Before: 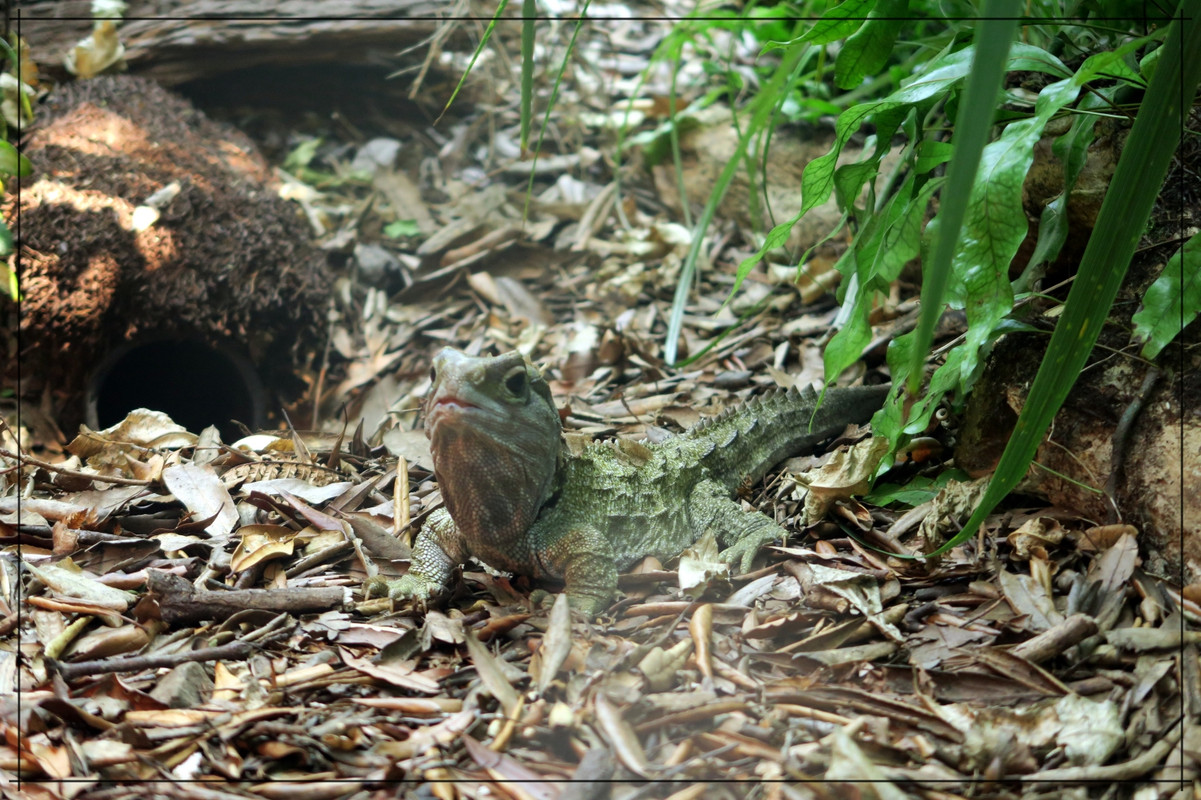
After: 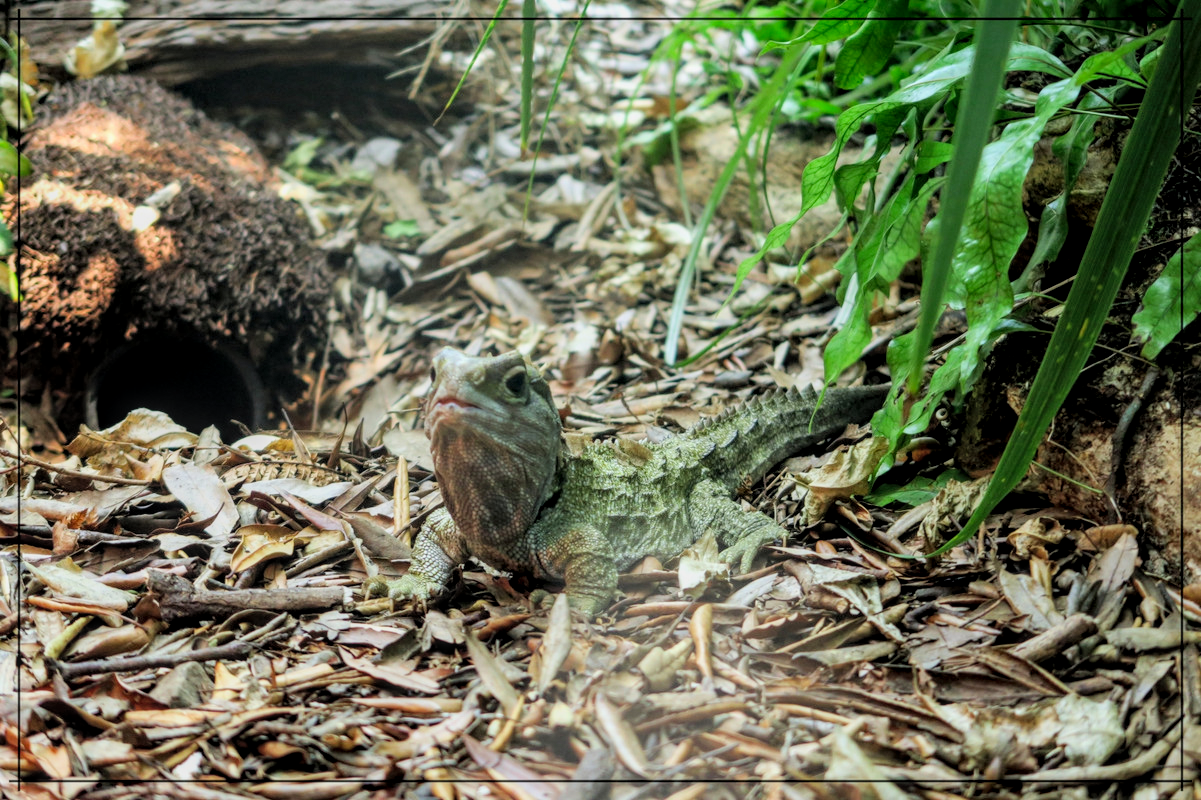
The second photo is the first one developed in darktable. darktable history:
contrast brightness saturation: brightness 0.086, saturation 0.19
local contrast: highlights 63%, detail 143%, midtone range 0.424
filmic rgb: black relative exposure -8 EV, white relative exposure 3.82 EV, hardness 4.33
